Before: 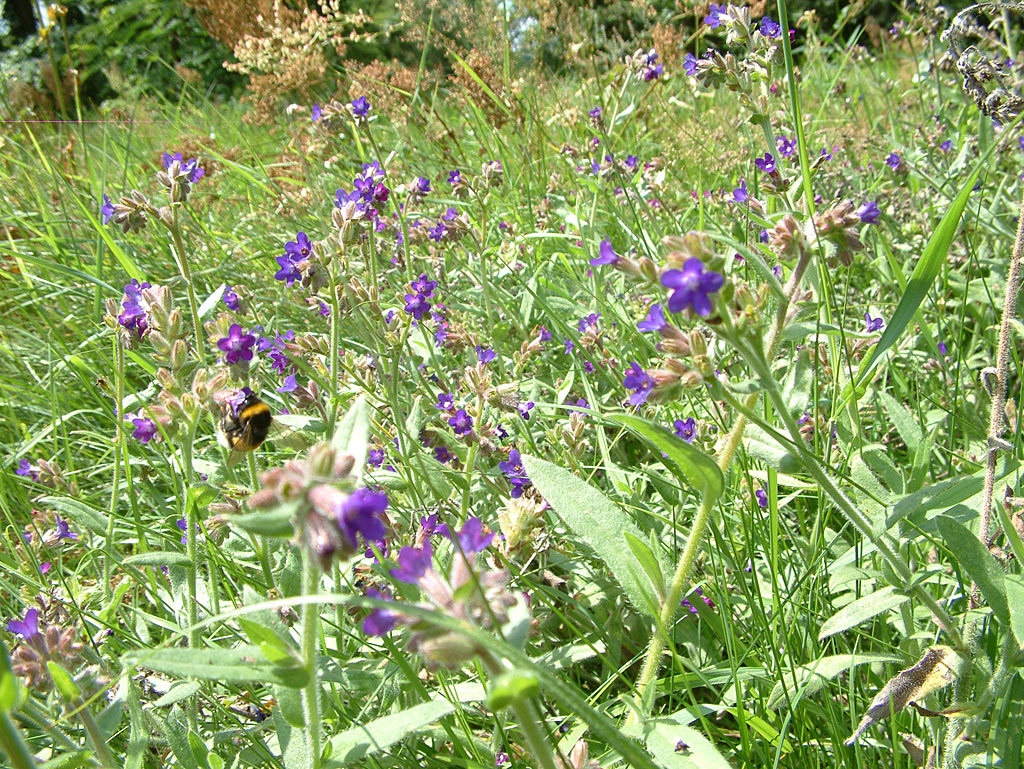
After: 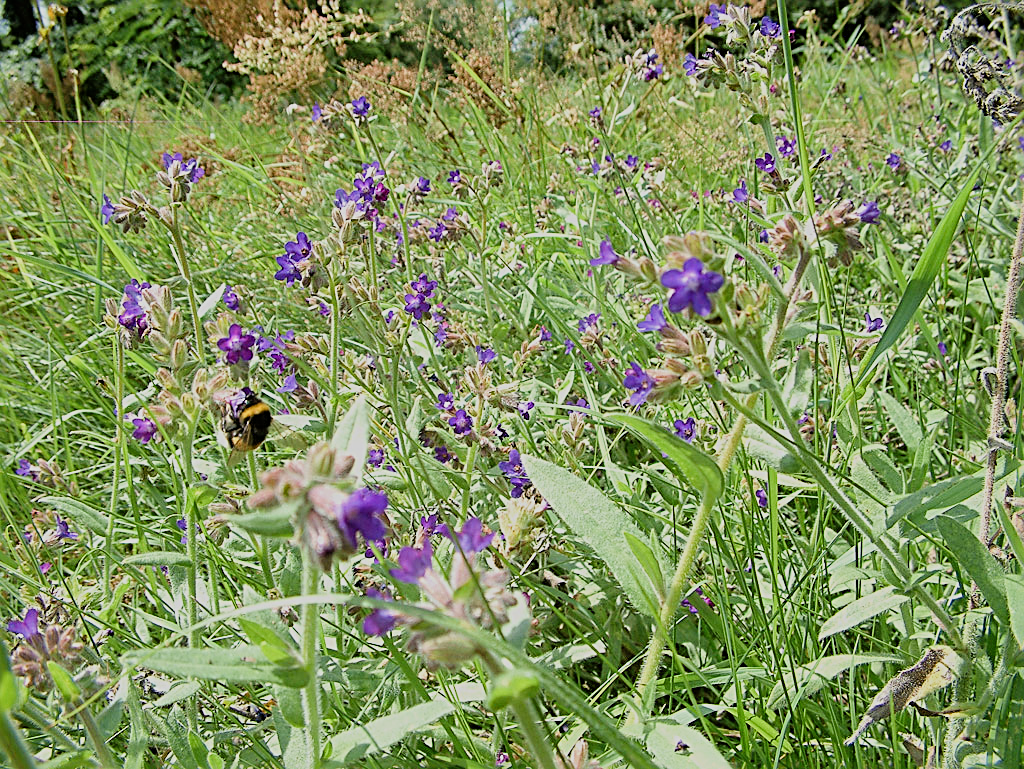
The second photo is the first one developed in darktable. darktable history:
sharpen: radius 2.584, amount 0.688
filmic rgb: black relative exposure -7.32 EV, white relative exposure 5.09 EV, hardness 3.2
